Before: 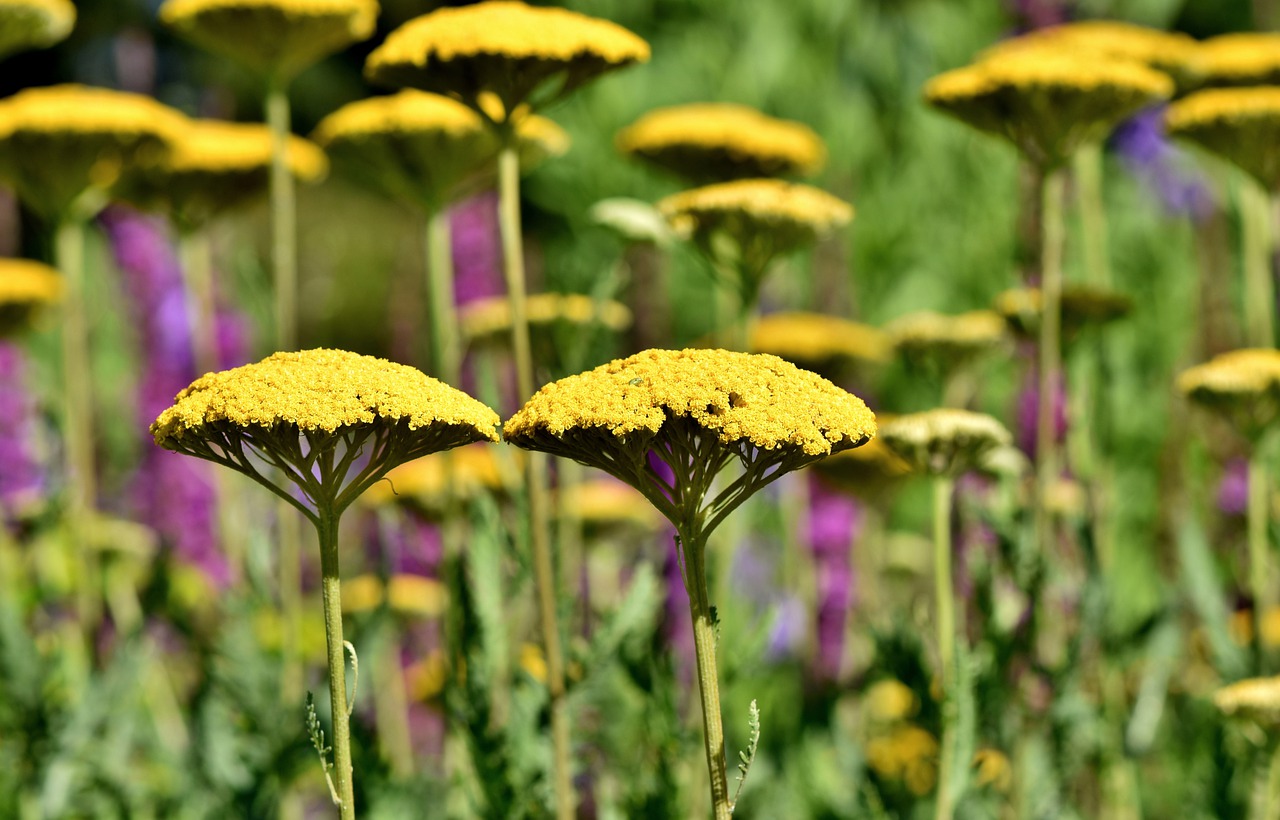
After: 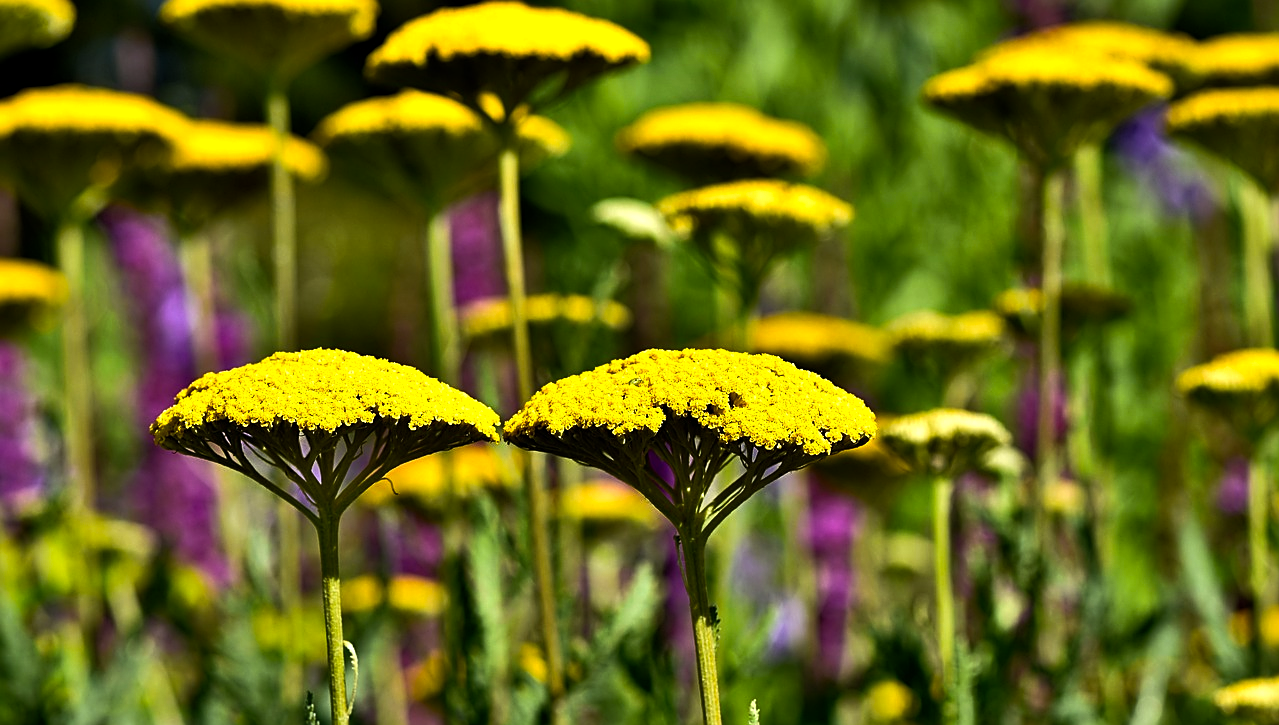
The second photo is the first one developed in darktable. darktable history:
crop and rotate: top 0%, bottom 11.498%
sharpen: on, module defaults
color balance rgb: highlights gain › luminance 14.807%, perceptual saturation grading › global saturation 19.99%, perceptual brilliance grading › highlights 4.261%, perceptual brilliance grading › mid-tones -18.9%, perceptual brilliance grading › shadows -41.876%, global vibrance 20%
